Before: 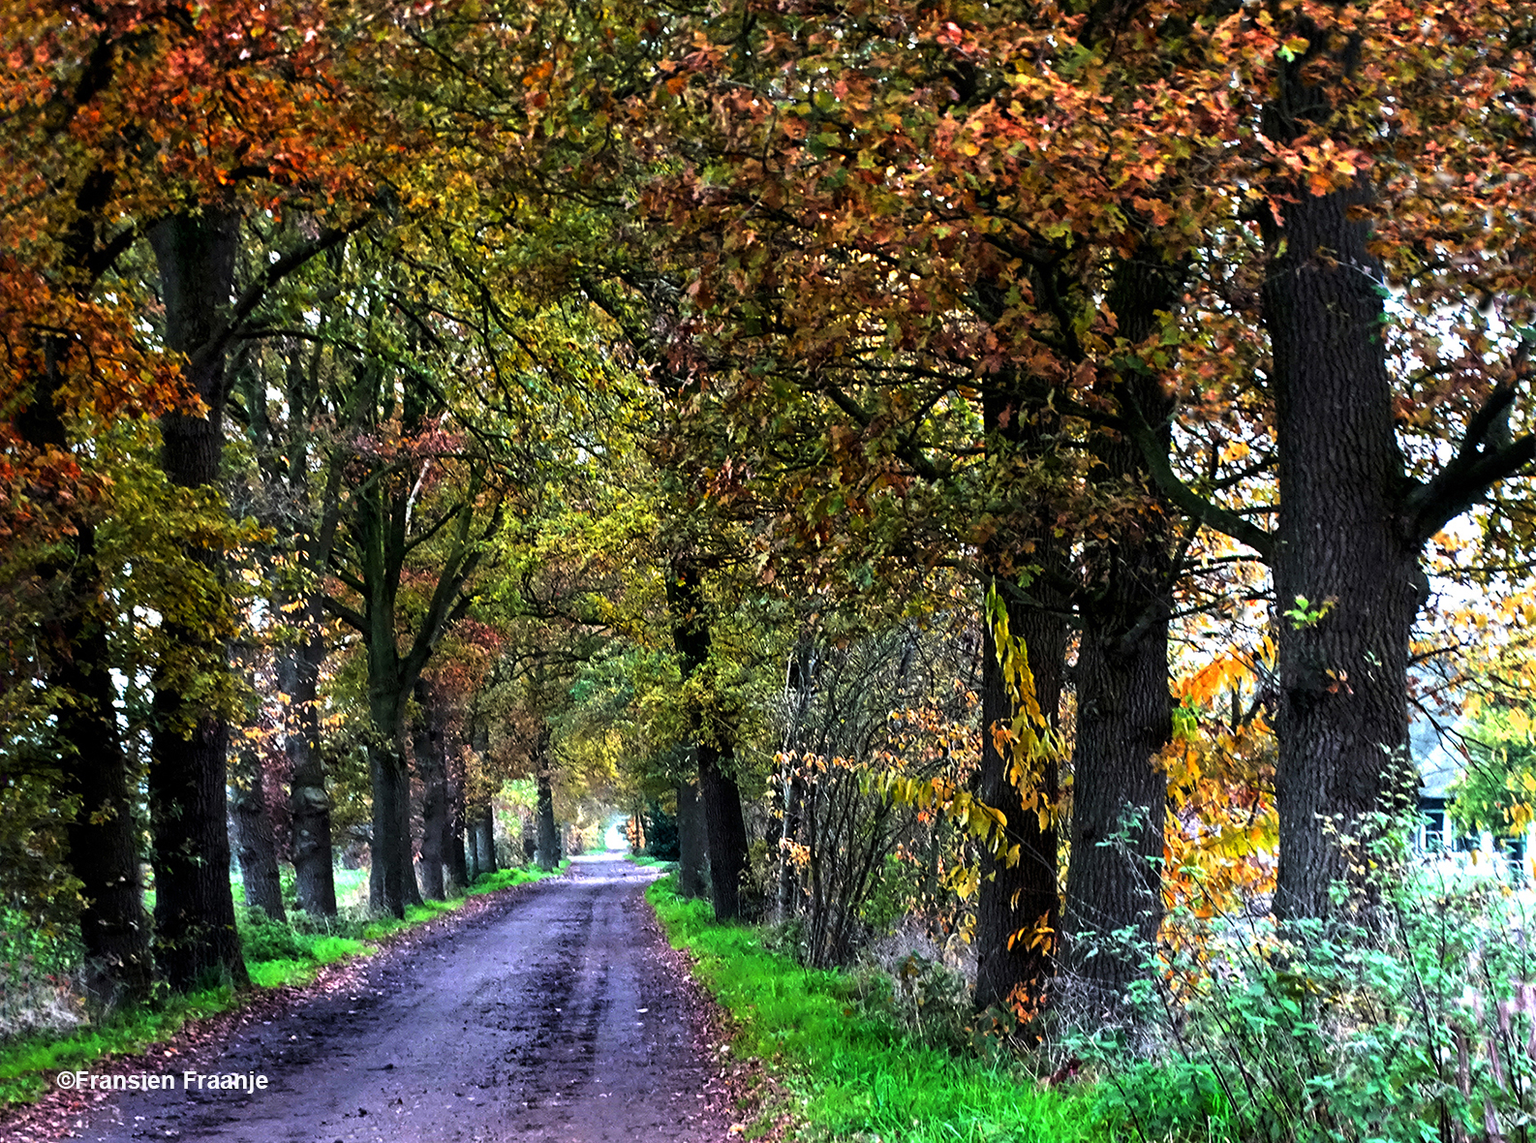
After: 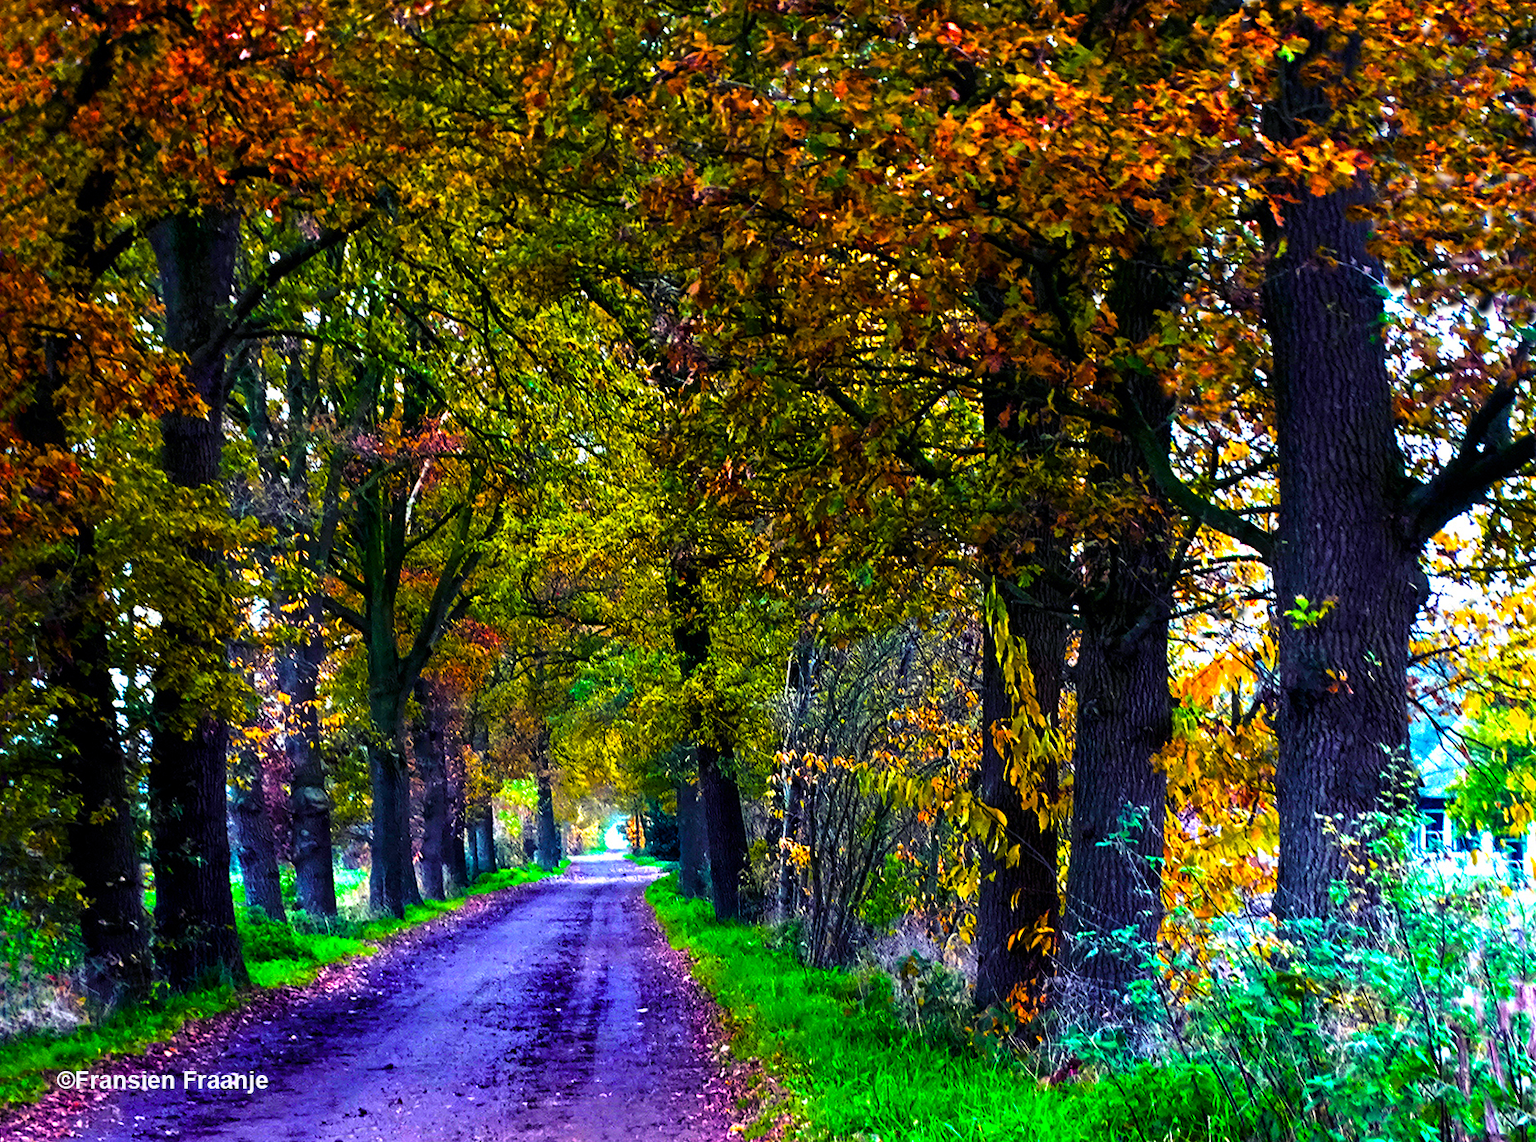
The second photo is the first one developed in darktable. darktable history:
color balance rgb: shadows lift › luminance -29.082%, shadows lift › chroma 14.873%, shadows lift › hue 272.49°, linear chroma grading › global chroma 25.326%, perceptual saturation grading › global saturation 30.729%, global vibrance 50.765%
